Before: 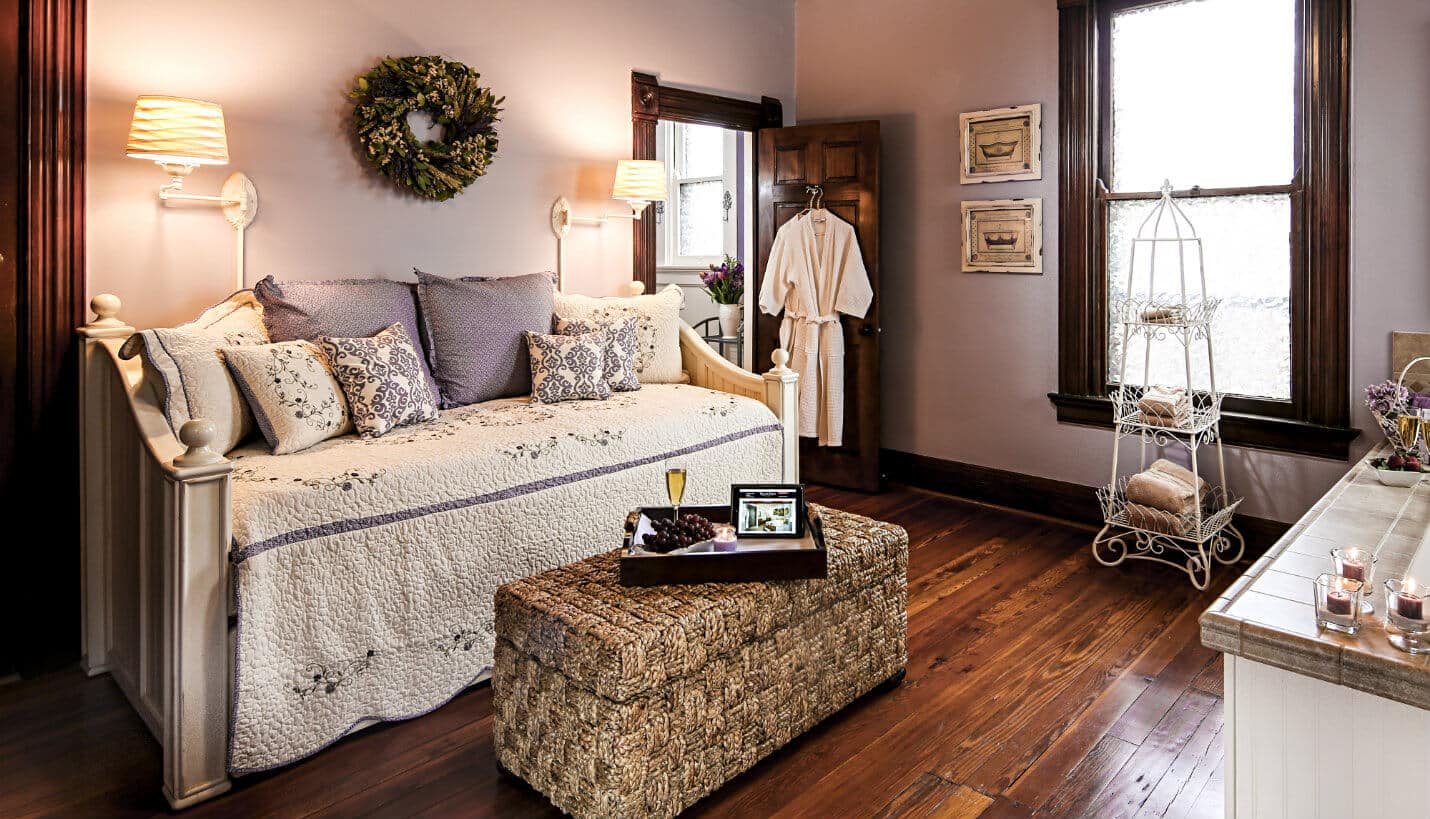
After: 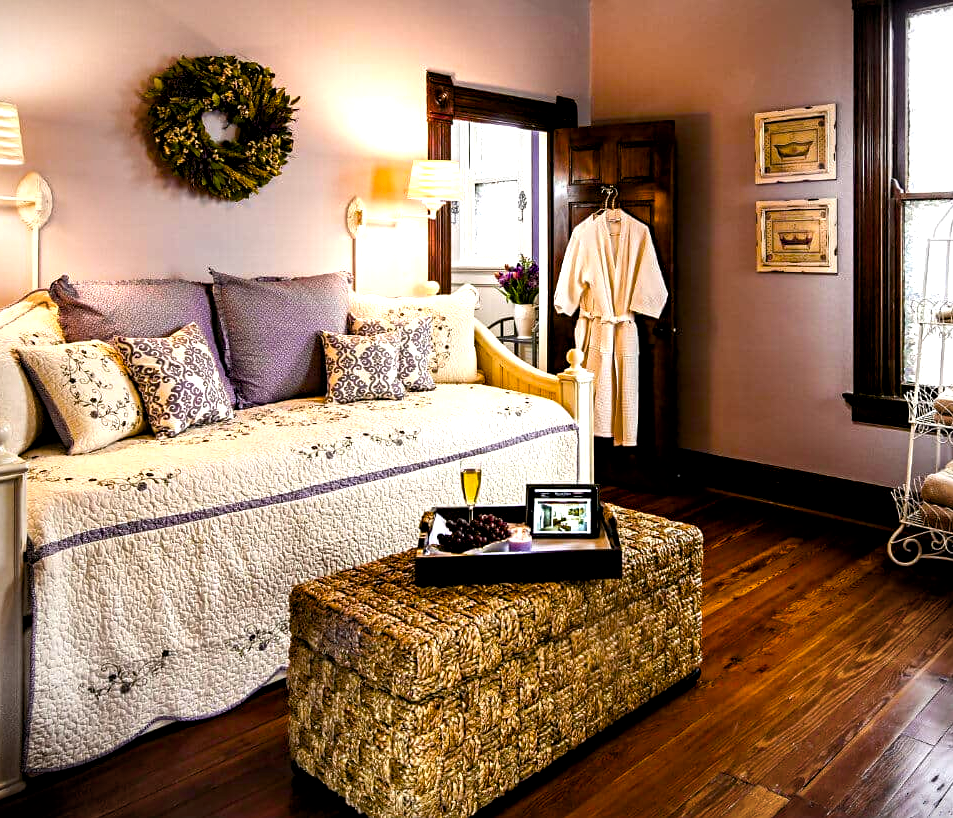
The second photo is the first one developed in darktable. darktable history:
color correction: highlights a* -0.137, highlights b* 0.137
crop and rotate: left 14.385%, right 18.948%
vignetting: fall-off radius 60.92%
exposure: black level correction 0.007, exposure 0.093 EV, compensate highlight preservation false
color balance rgb: linear chroma grading › global chroma 9%, perceptual saturation grading › global saturation 36%, perceptual saturation grading › shadows 35%, perceptual brilliance grading › global brilliance 15%, perceptual brilliance grading › shadows -35%, global vibrance 15%
